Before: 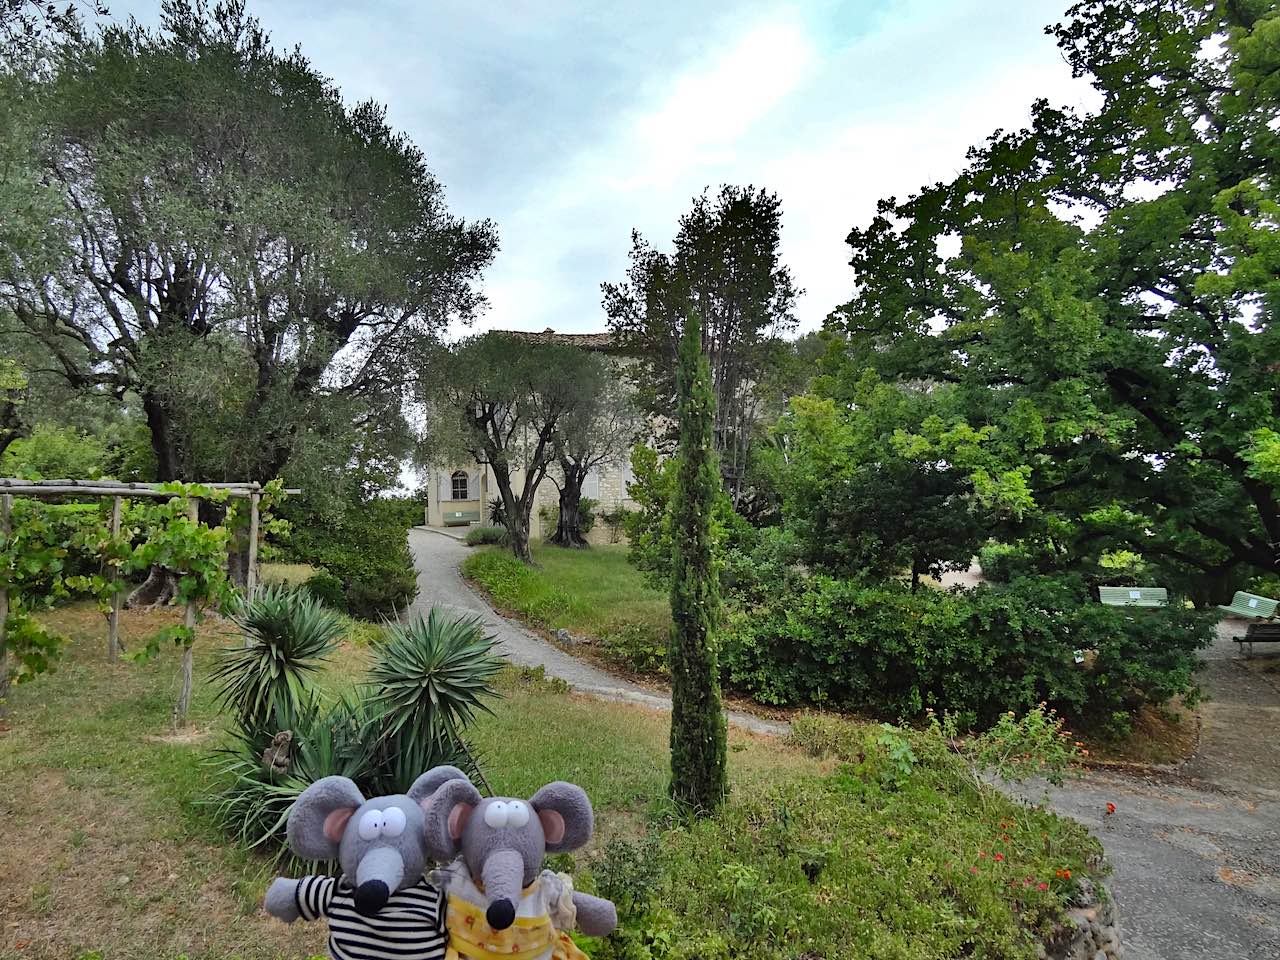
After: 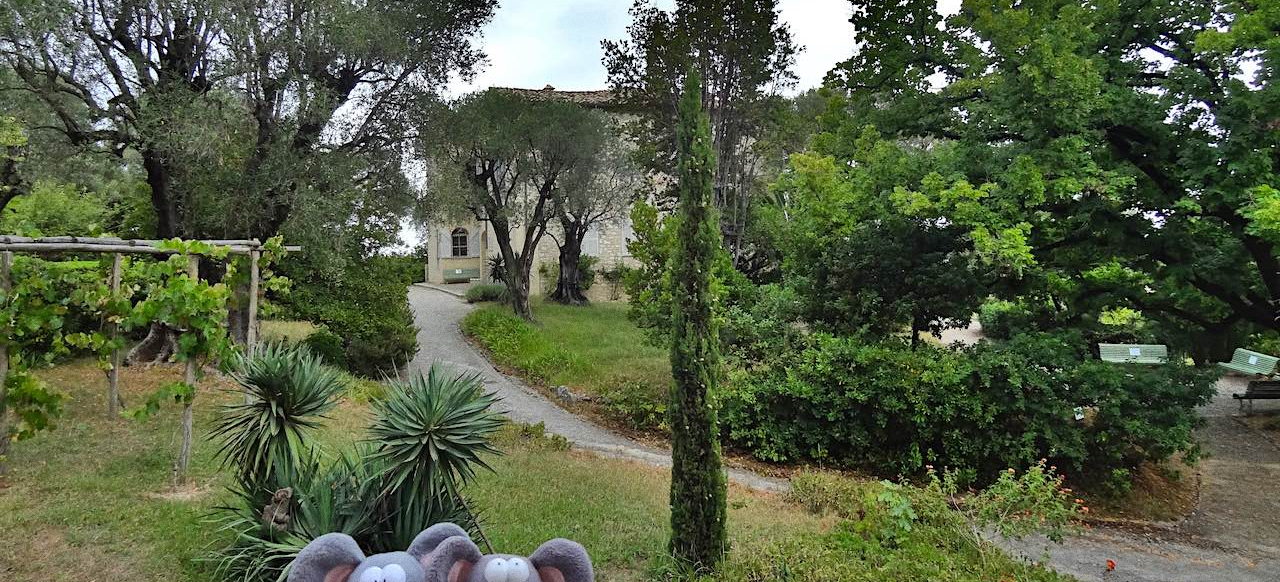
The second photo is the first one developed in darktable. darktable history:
crop and rotate: top 25.357%, bottom 13.942%
grain: on, module defaults
